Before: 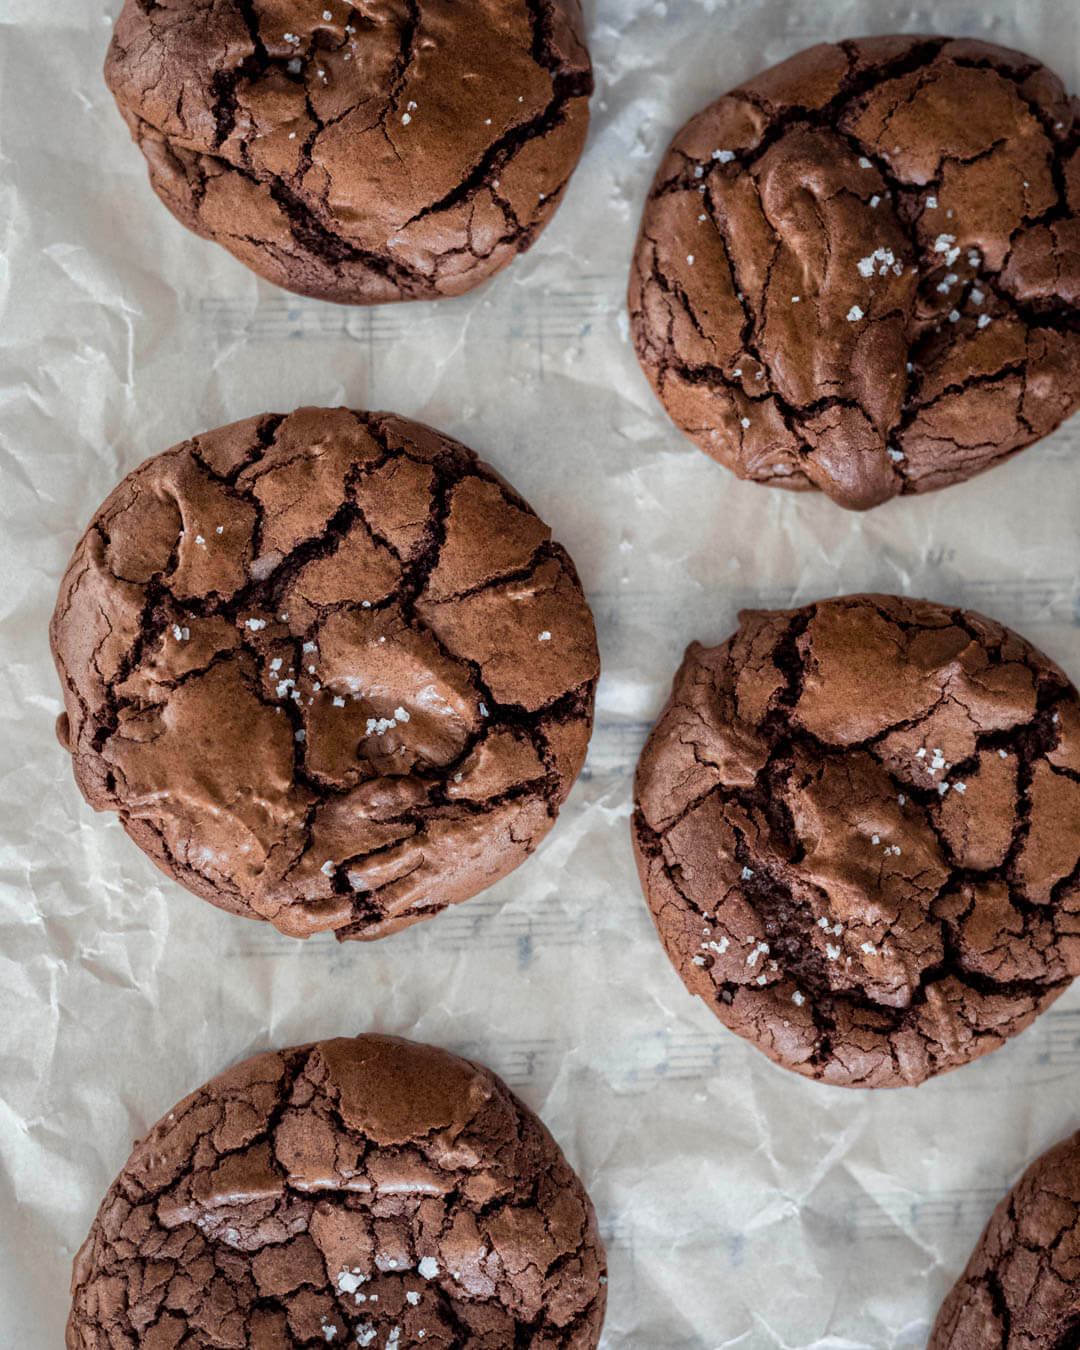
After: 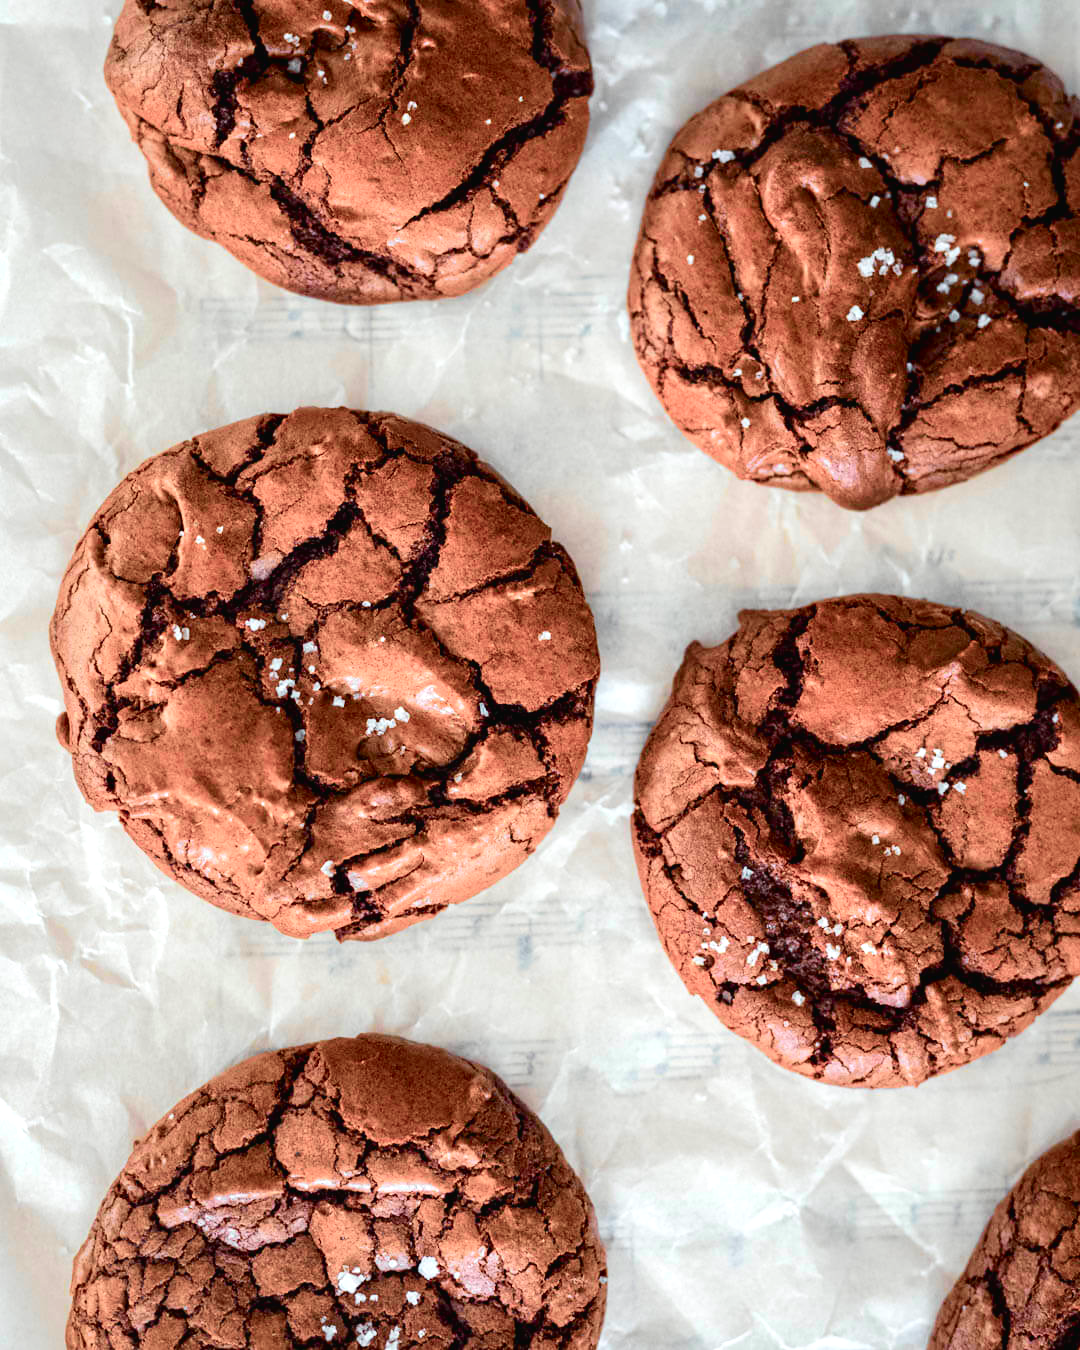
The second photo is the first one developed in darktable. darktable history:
tone curve: curves: ch0 [(0, 0.018) (0.036, 0.038) (0.15, 0.131) (0.27, 0.247) (0.545, 0.561) (0.761, 0.761) (1, 0.919)]; ch1 [(0, 0) (0.179, 0.173) (0.322, 0.32) (0.429, 0.431) (0.502, 0.5) (0.519, 0.522) (0.562, 0.588) (0.625, 0.67) (0.711, 0.745) (1, 1)]; ch2 [(0, 0) (0.29, 0.295) (0.404, 0.436) (0.497, 0.499) (0.521, 0.523) (0.561, 0.605) (0.657, 0.655) (0.712, 0.764) (1, 1)], color space Lab, independent channels, preserve colors none
exposure: black level correction 0.001, exposure 0.955 EV, compensate exposure bias true, compensate highlight preservation false
